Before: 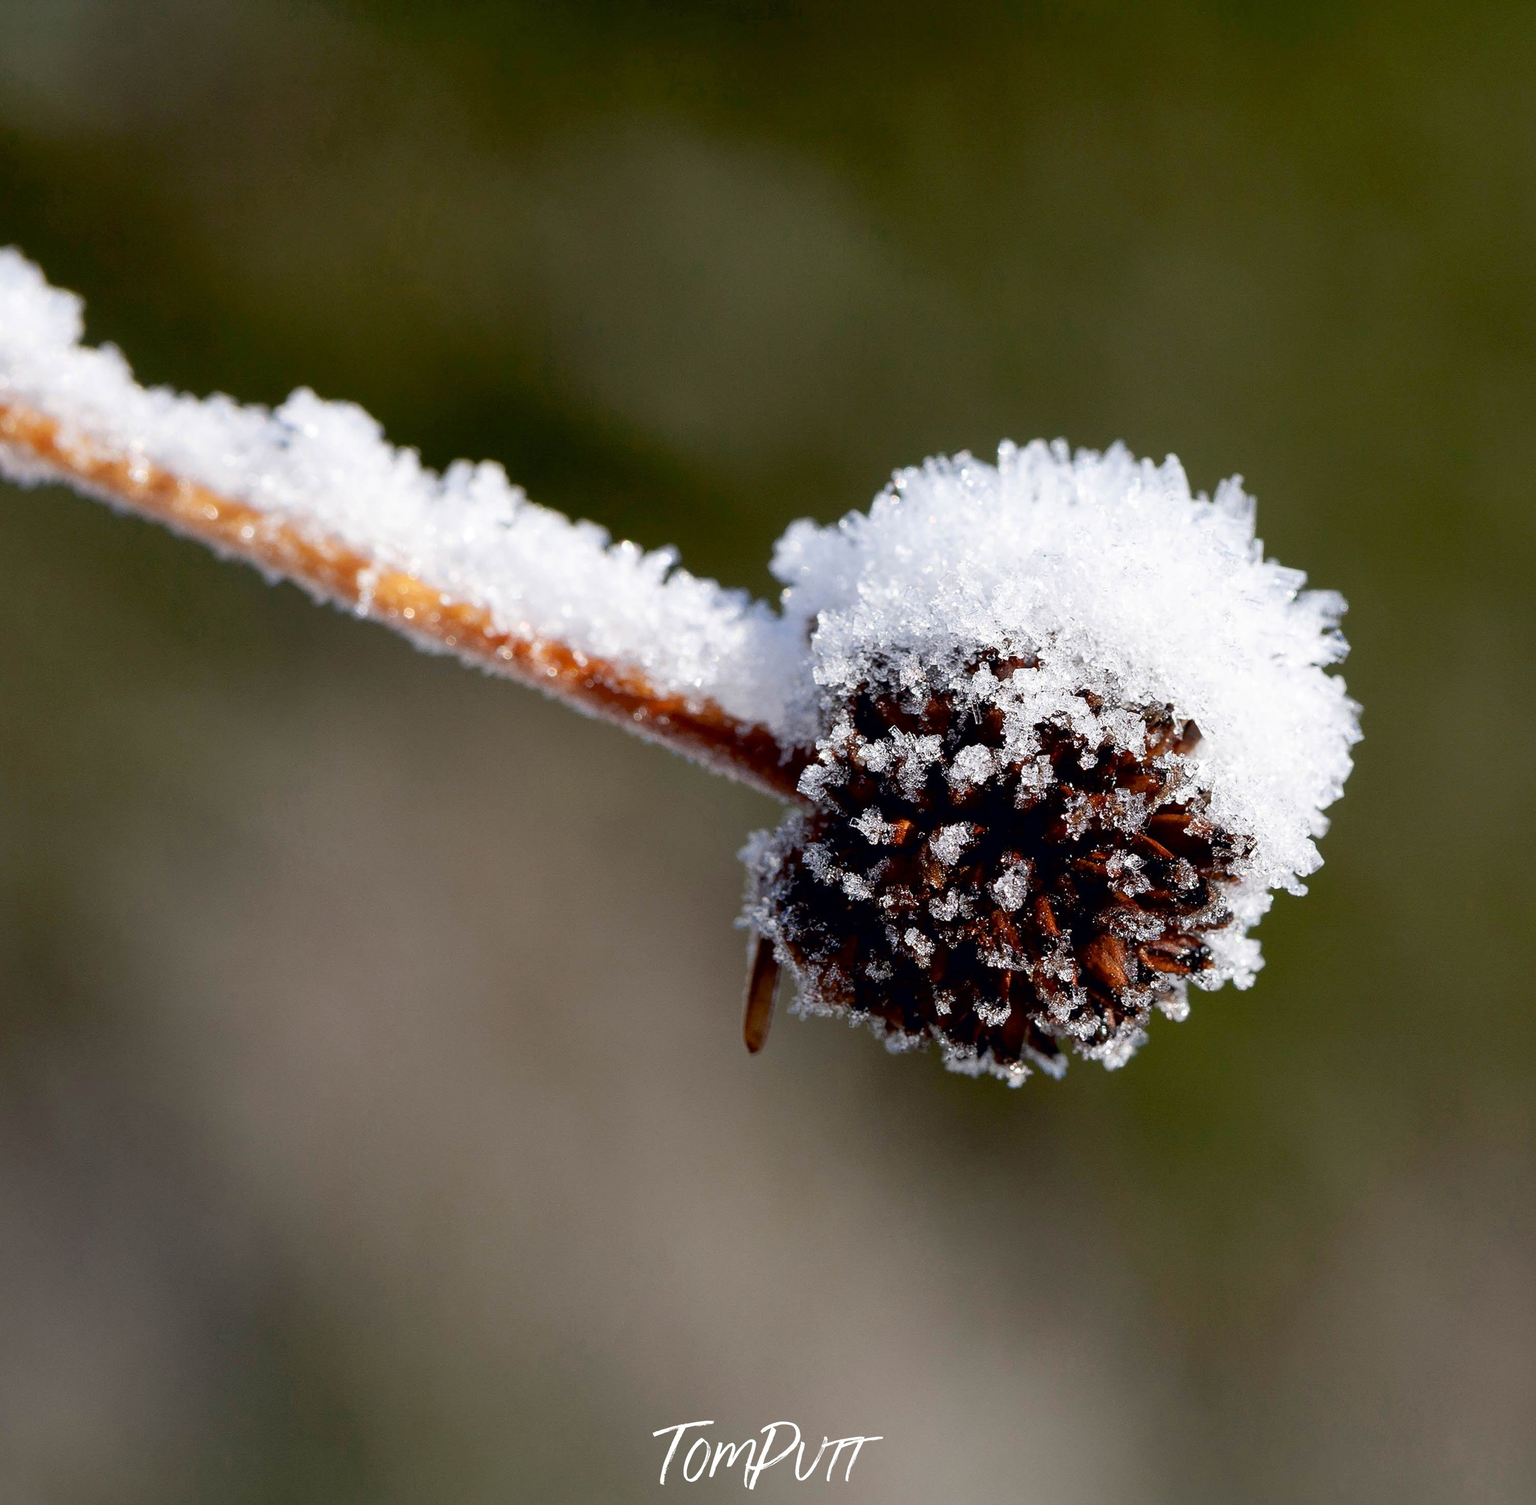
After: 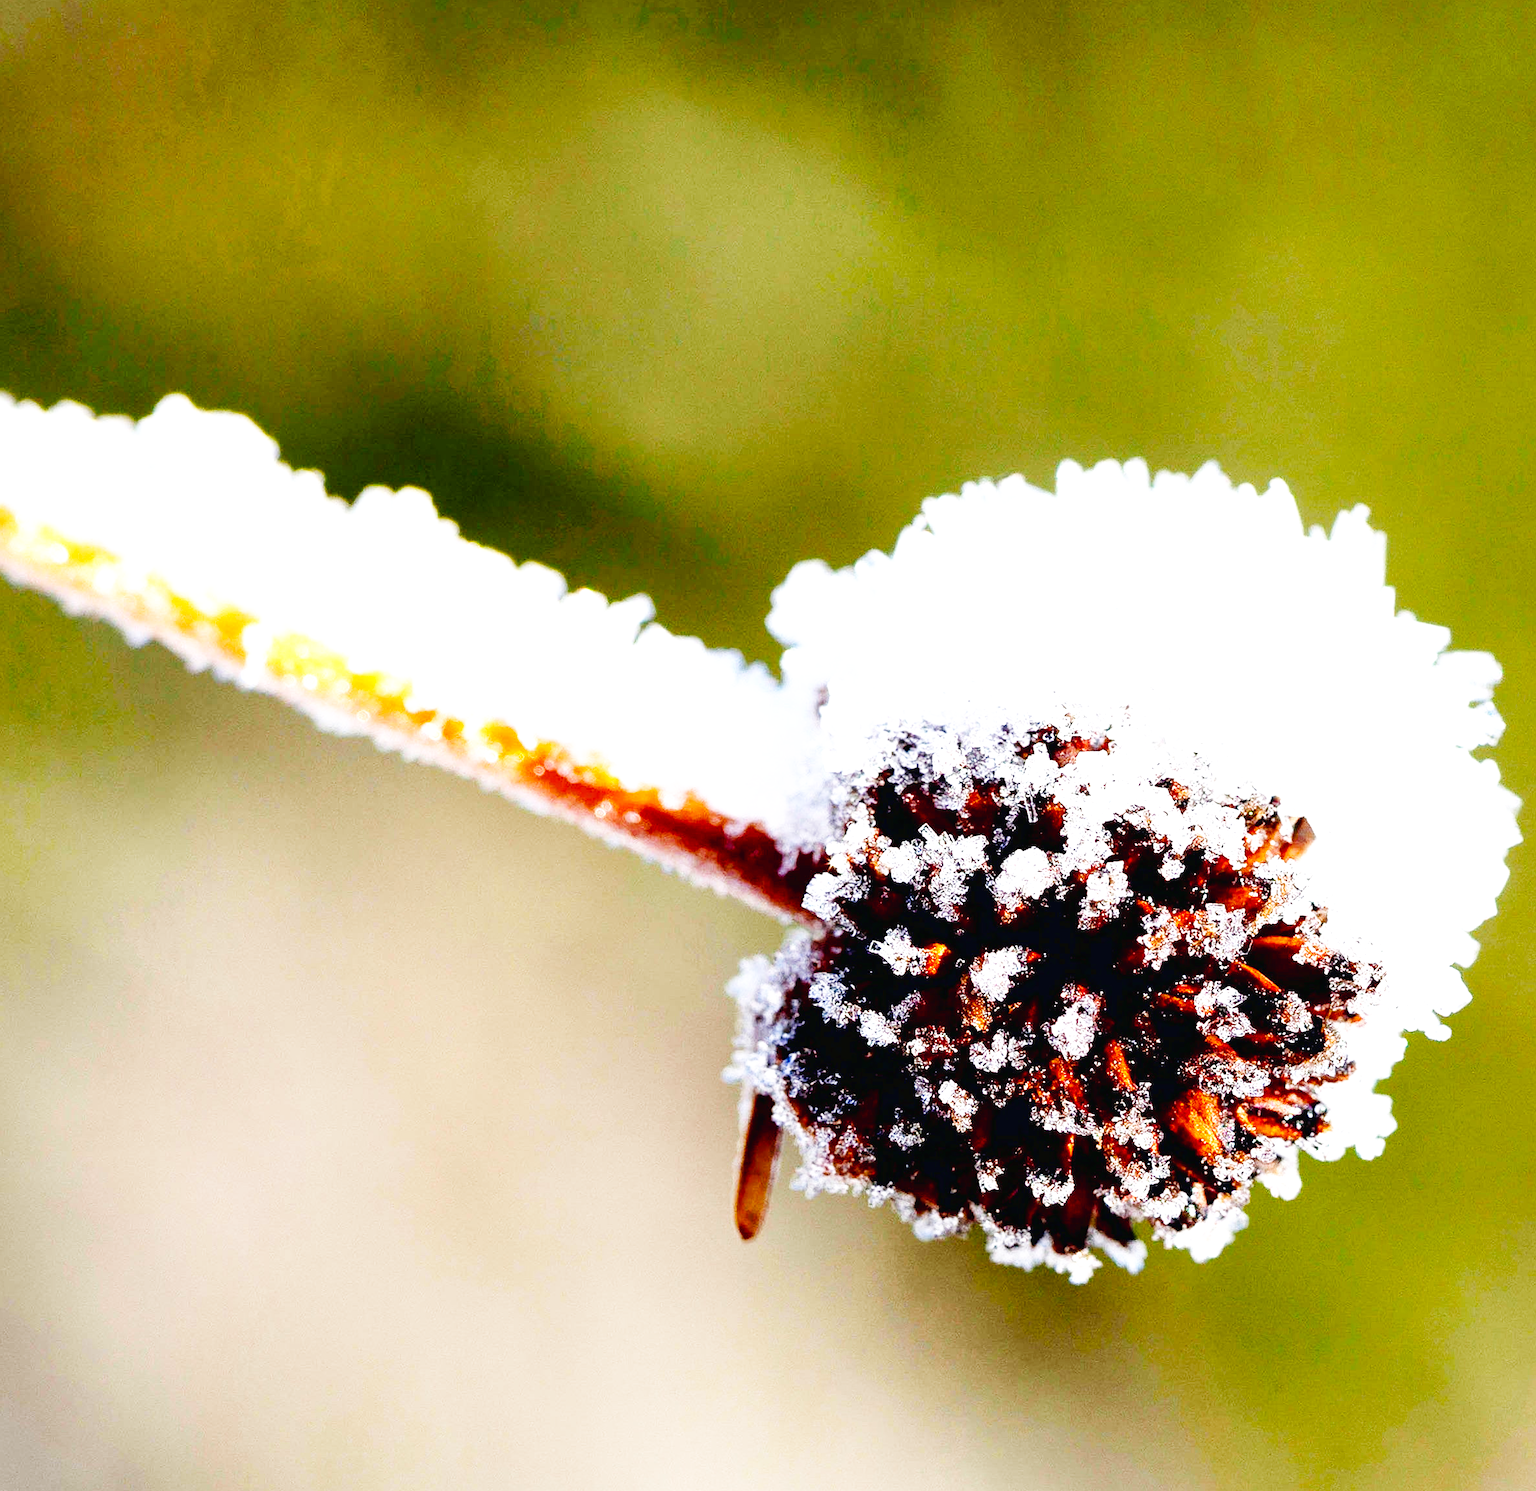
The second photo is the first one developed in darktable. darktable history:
exposure: exposure 1.223 EV, compensate highlight preservation false
crop and rotate: left 10.77%, top 5.1%, right 10.41%, bottom 16.76%
color balance rgb: perceptual saturation grading › global saturation 20%, global vibrance 20%
base curve: curves: ch0 [(0, 0.003) (0.001, 0.002) (0.006, 0.004) (0.02, 0.022) (0.048, 0.086) (0.094, 0.234) (0.162, 0.431) (0.258, 0.629) (0.385, 0.8) (0.548, 0.918) (0.751, 0.988) (1, 1)], preserve colors none
